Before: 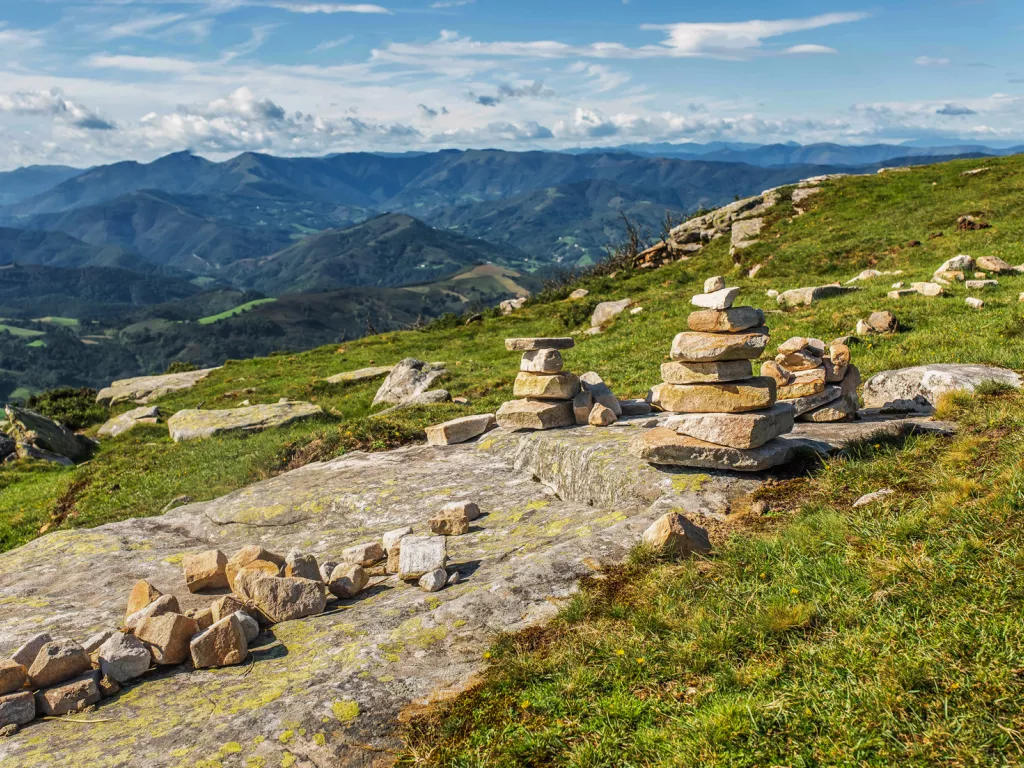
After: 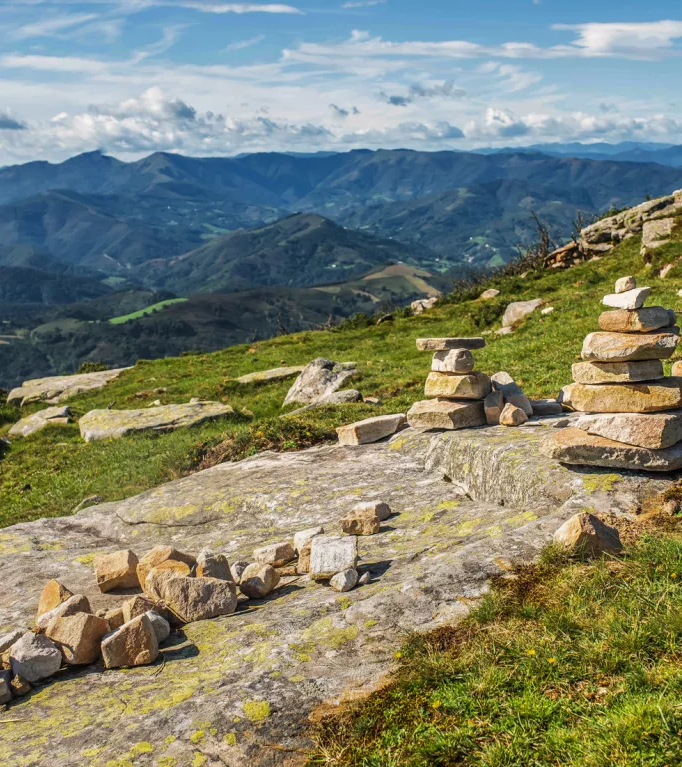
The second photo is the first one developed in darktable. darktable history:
crop and rotate: left 8.786%, right 24.548%
white balance: emerald 1
